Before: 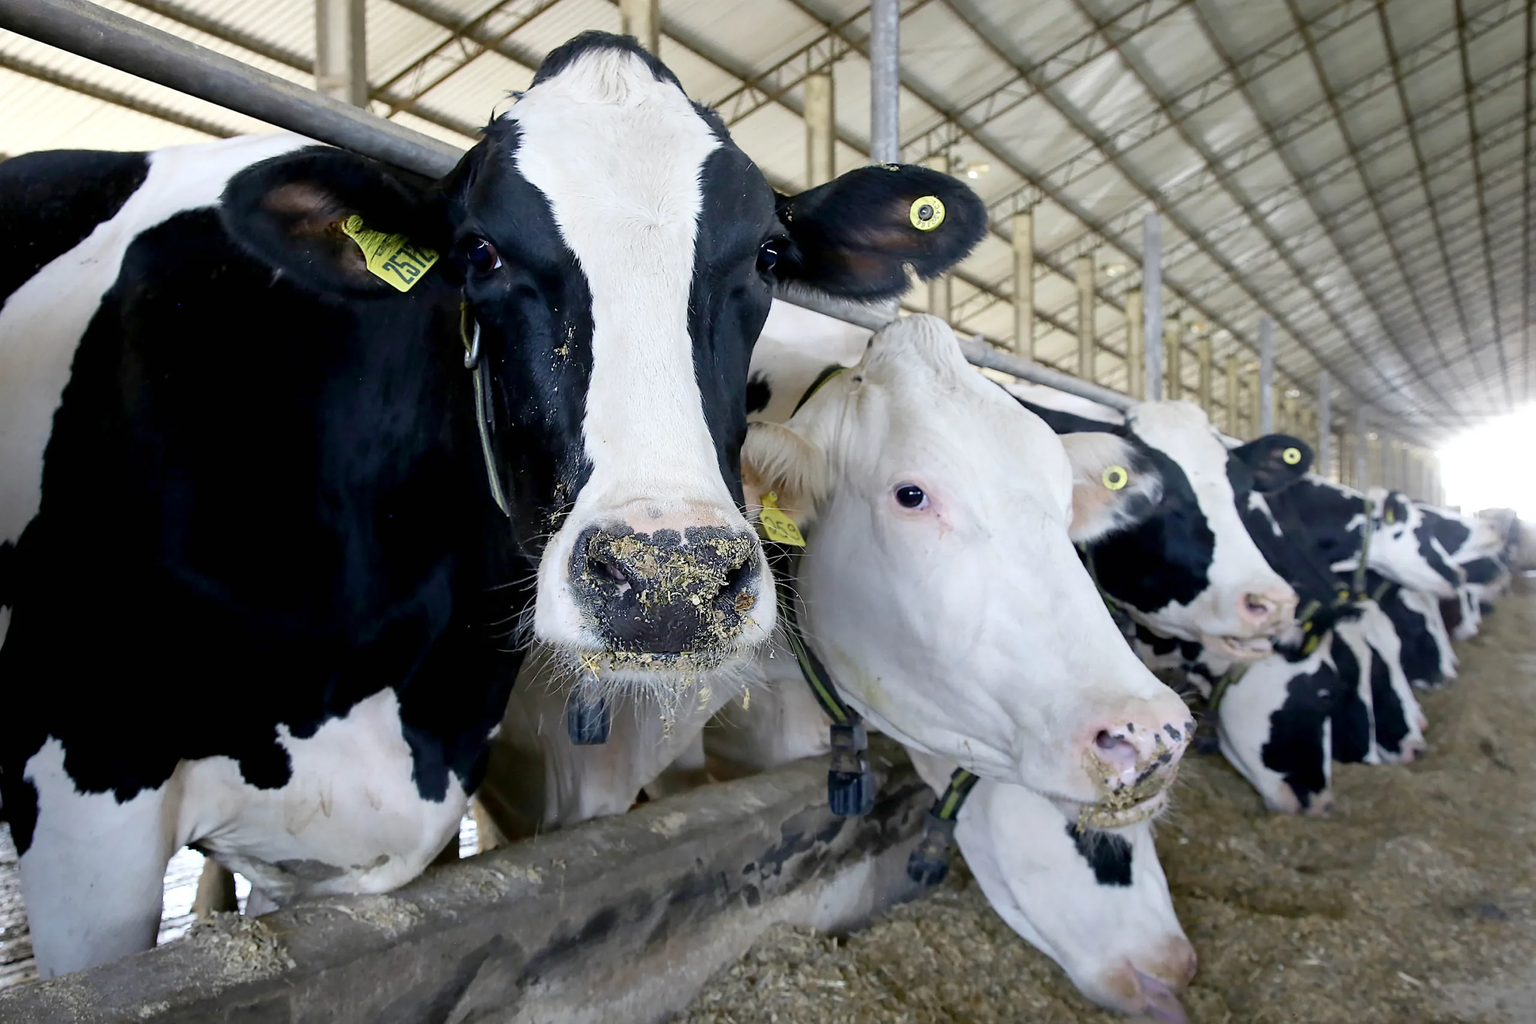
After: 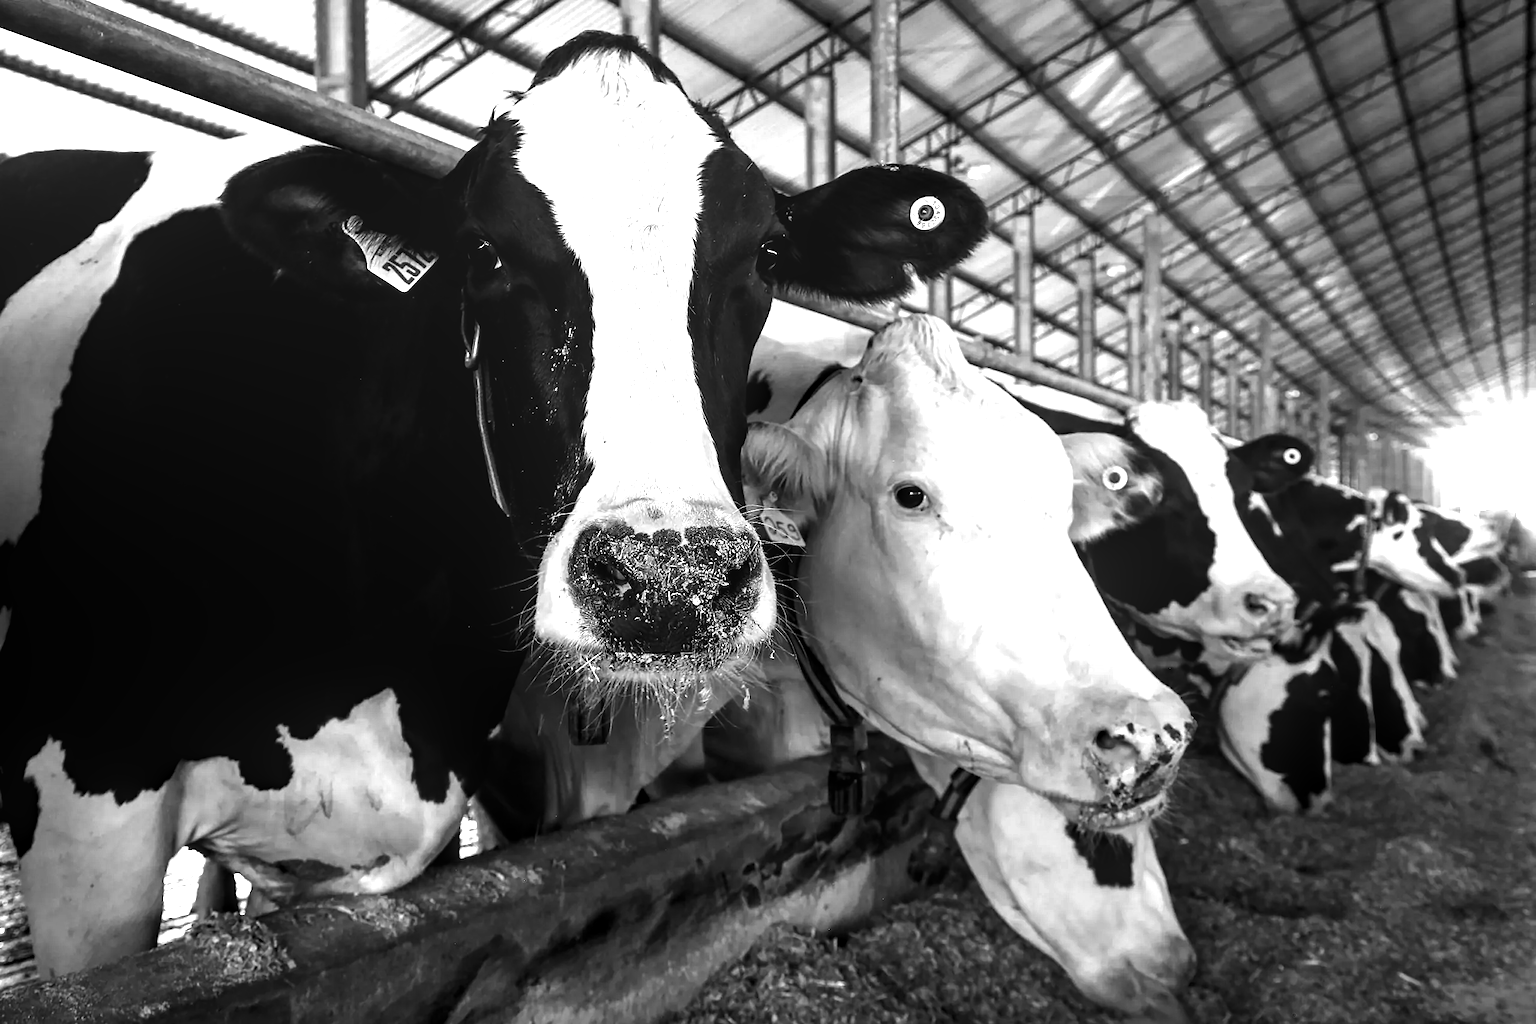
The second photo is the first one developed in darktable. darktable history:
exposure: black level correction 0, exposure 0.7 EV, compensate exposure bias true, compensate highlight preservation false
contrast brightness saturation: contrast -0.03, brightness -0.59, saturation -1
local contrast: on, module defaults
